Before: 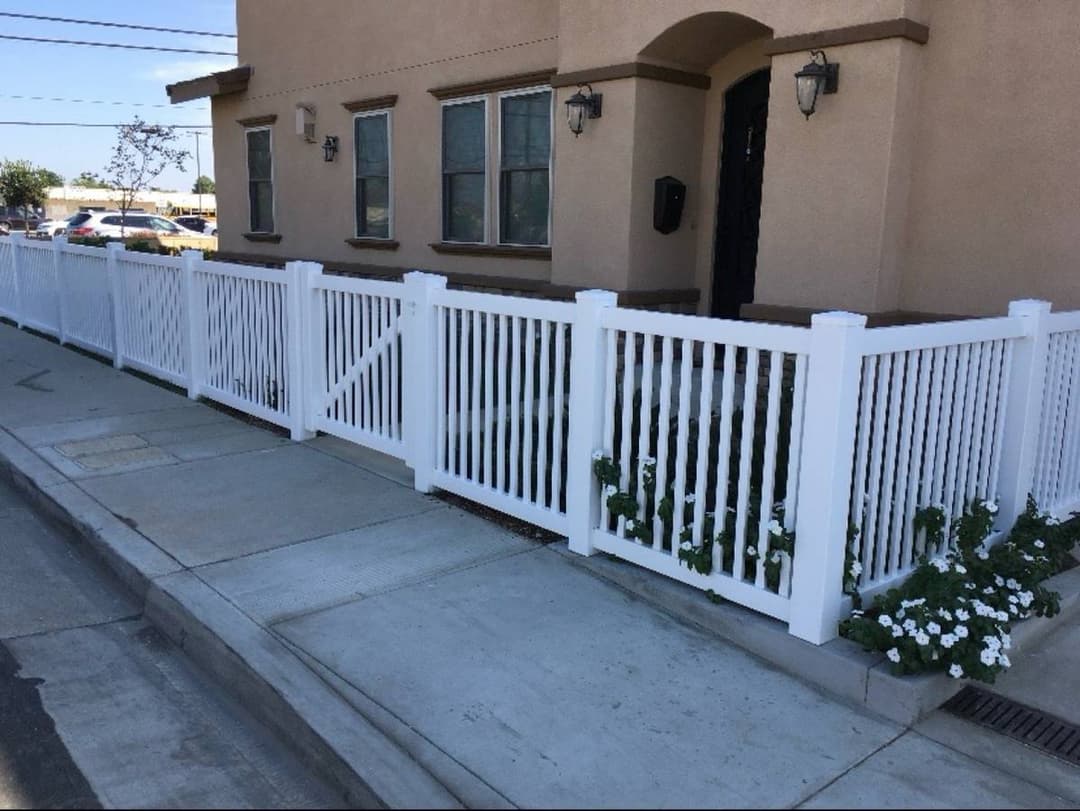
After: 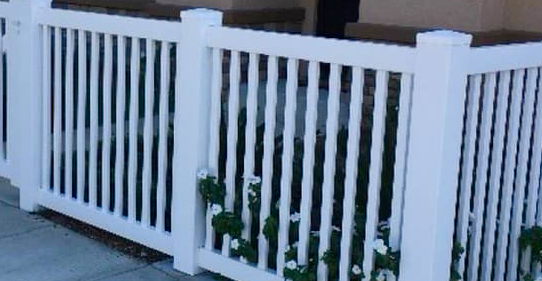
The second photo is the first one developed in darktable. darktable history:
color balance rgb: perceptual saturation grading › global saturation 20%, perceptual saturation grading › highlights -25%, perceptual saturation grading › shadows 50%
crop: left 36.607%, top 34.735%, right 13.146%, bottom 30.611%
